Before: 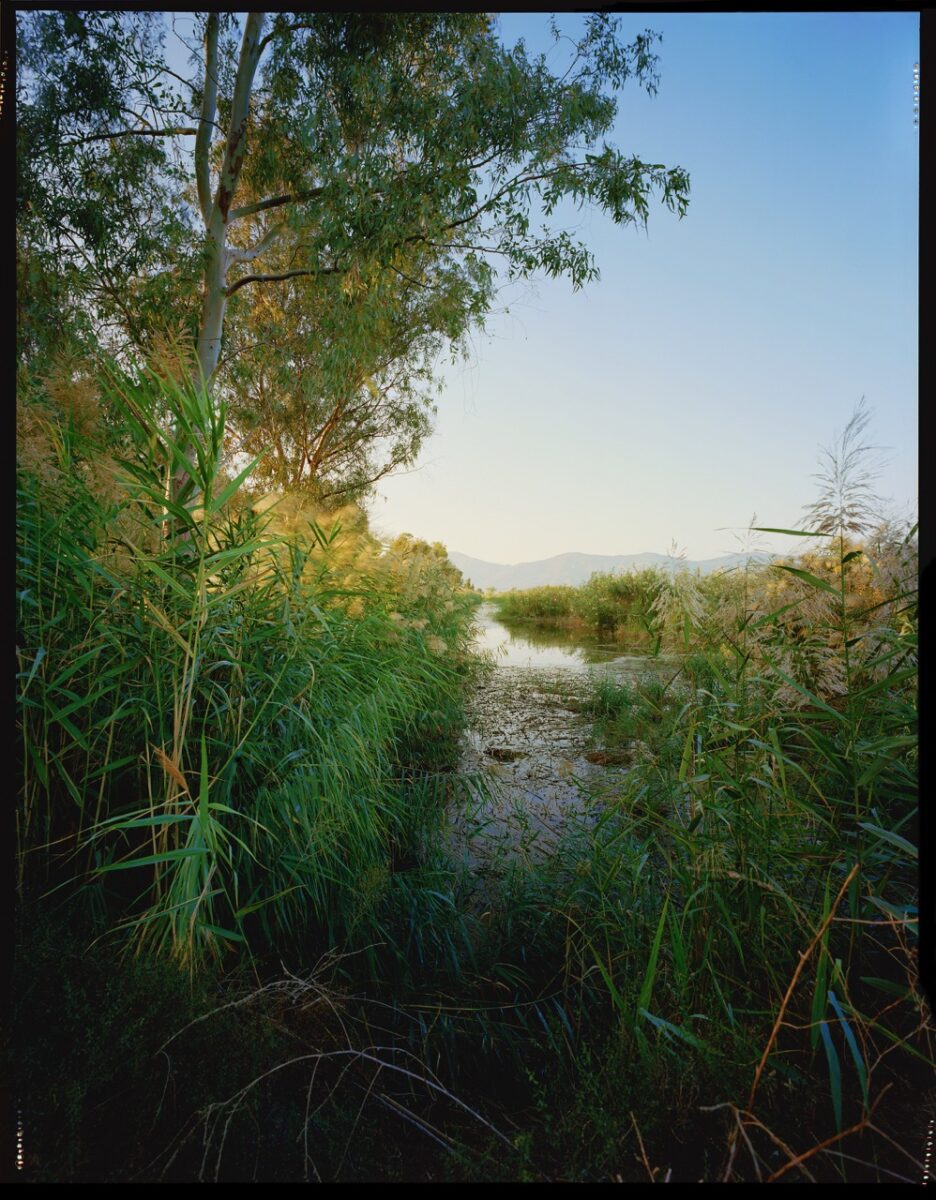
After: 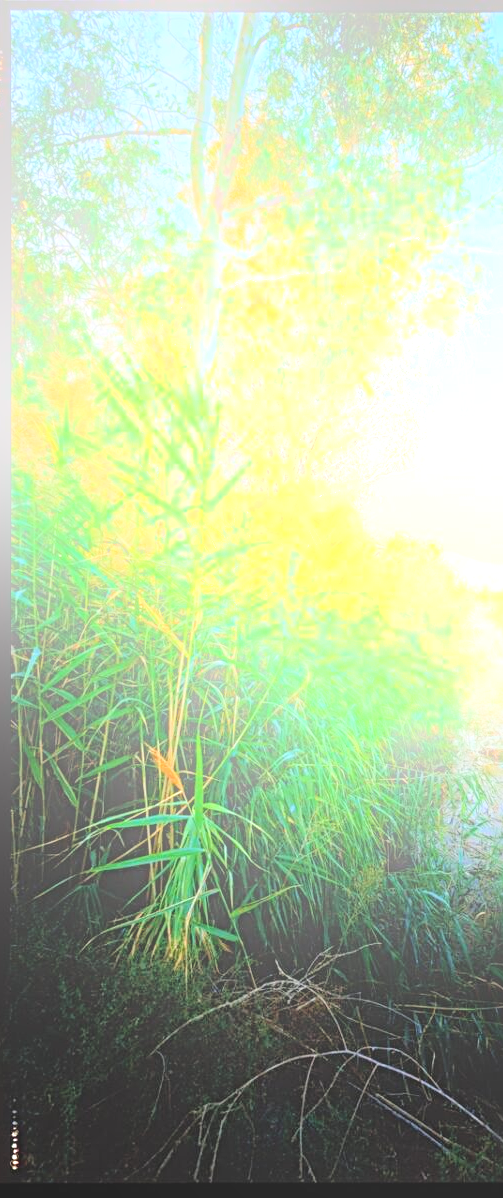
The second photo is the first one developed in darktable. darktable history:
crop: left 0.587%, right 45.588%, bottom 0.086%
tone equalizer: -7 EV 0.15 EV, -6 EV 0.6 EV, -5 EV 1.15 EV, -4 EV 1.33 EV, -3 EV 1.15 EV, -2 EV 0.6 EV, -1 EV 0.15 EV, mask exposure compensation -0.5 EV
exposure: exposure -0.048 EV, compensate highlight preservation false
contrast brightness saturation: contrast 0.05, brightness 0.06, saturation 0.01
local contrast: highlights 40%, shadows 60%, detail 136%, midtone range 0.514
sharpen: radius 4
bloom: size 25%, threshold 5%, strength 90%
